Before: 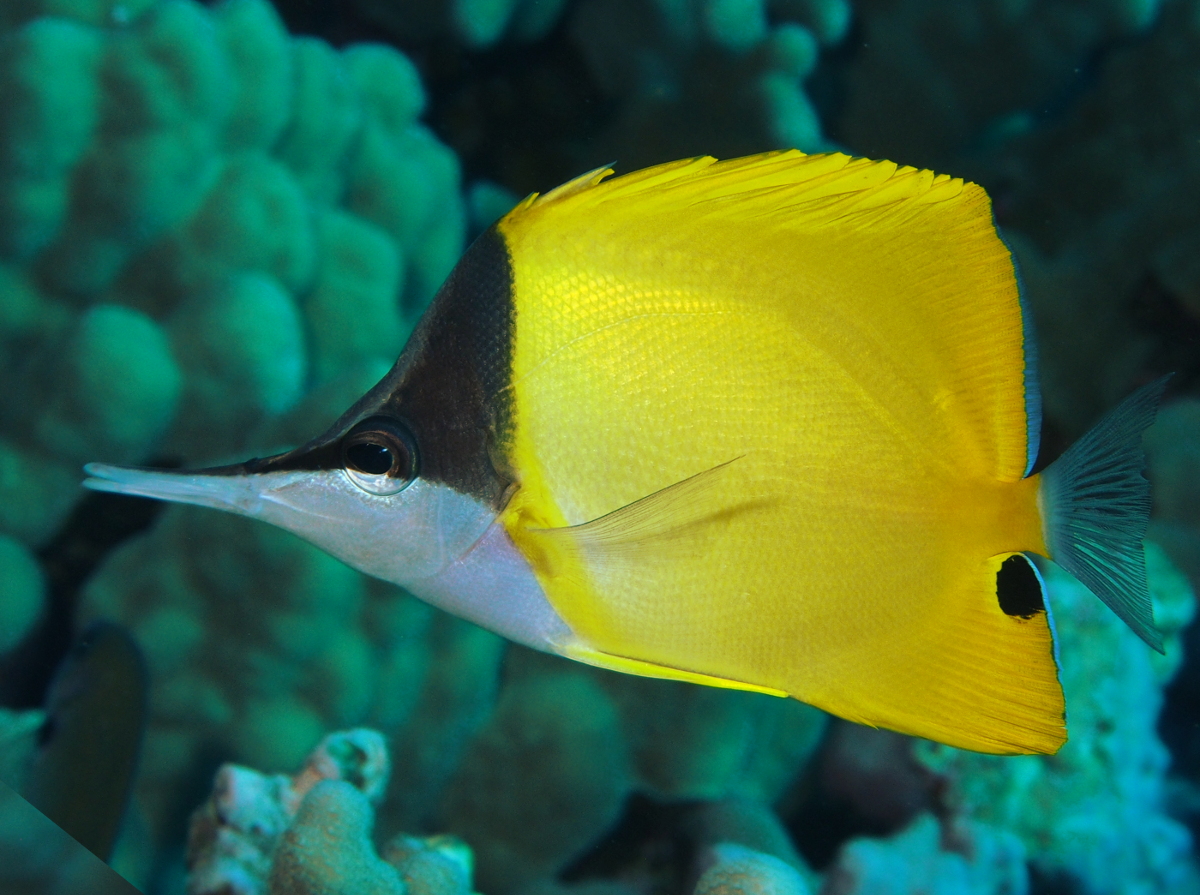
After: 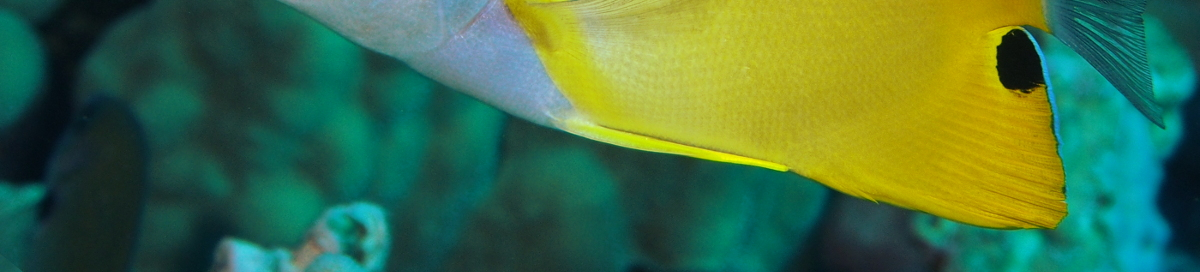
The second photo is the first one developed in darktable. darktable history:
crop and rotate: top 58.9%, bottom 10.708%
